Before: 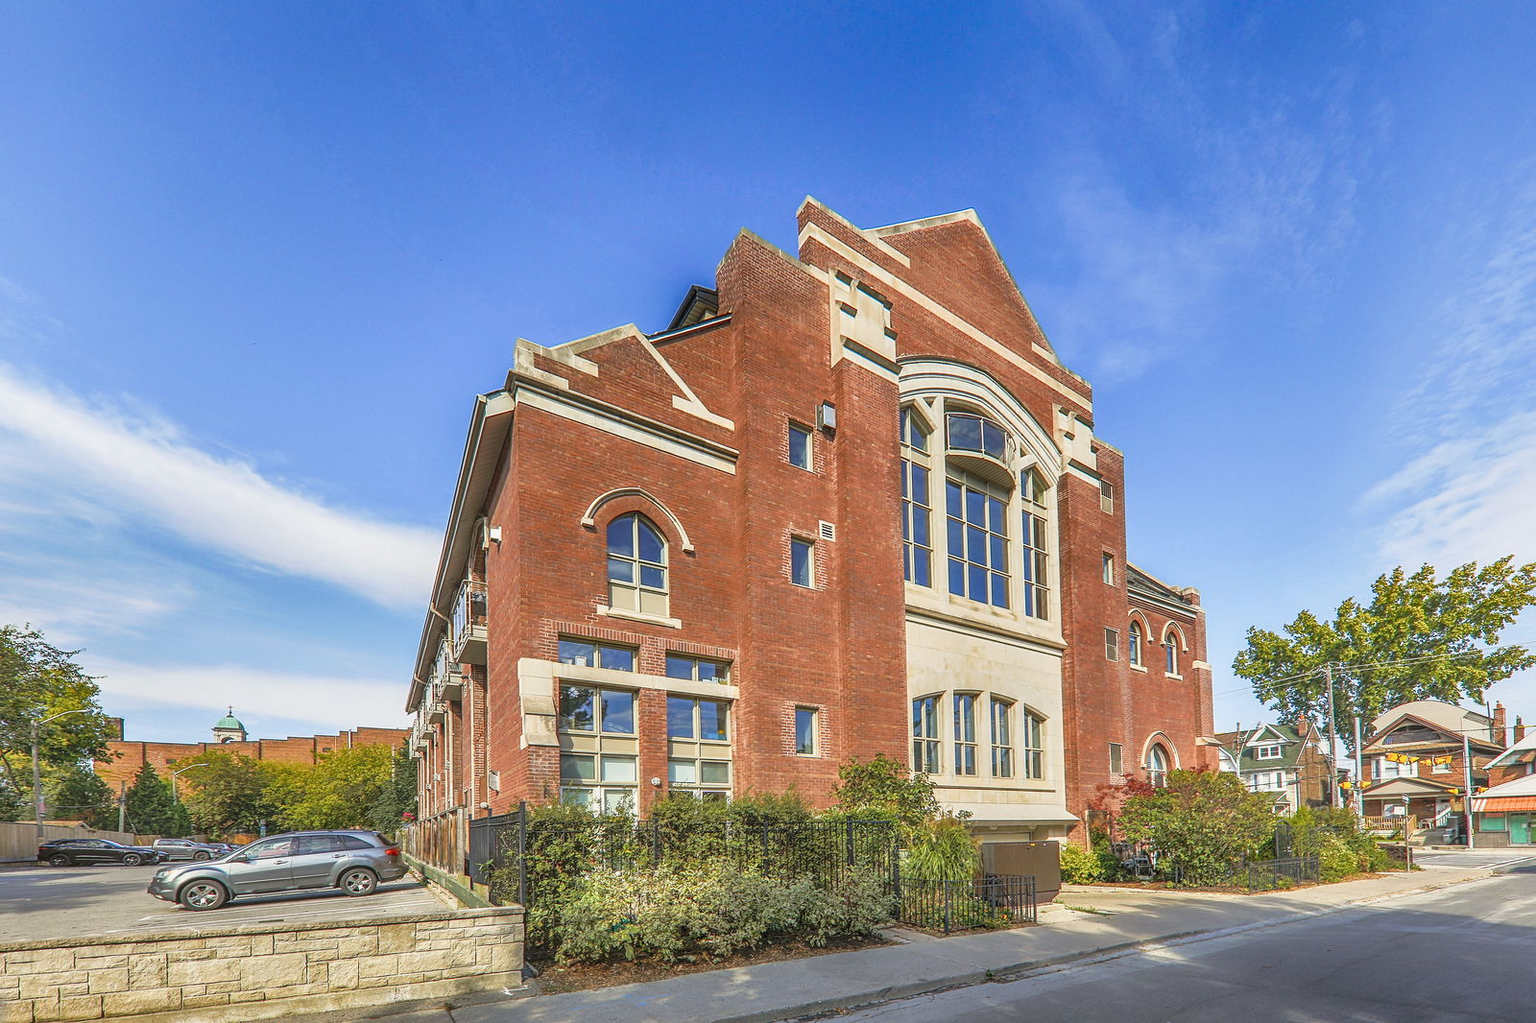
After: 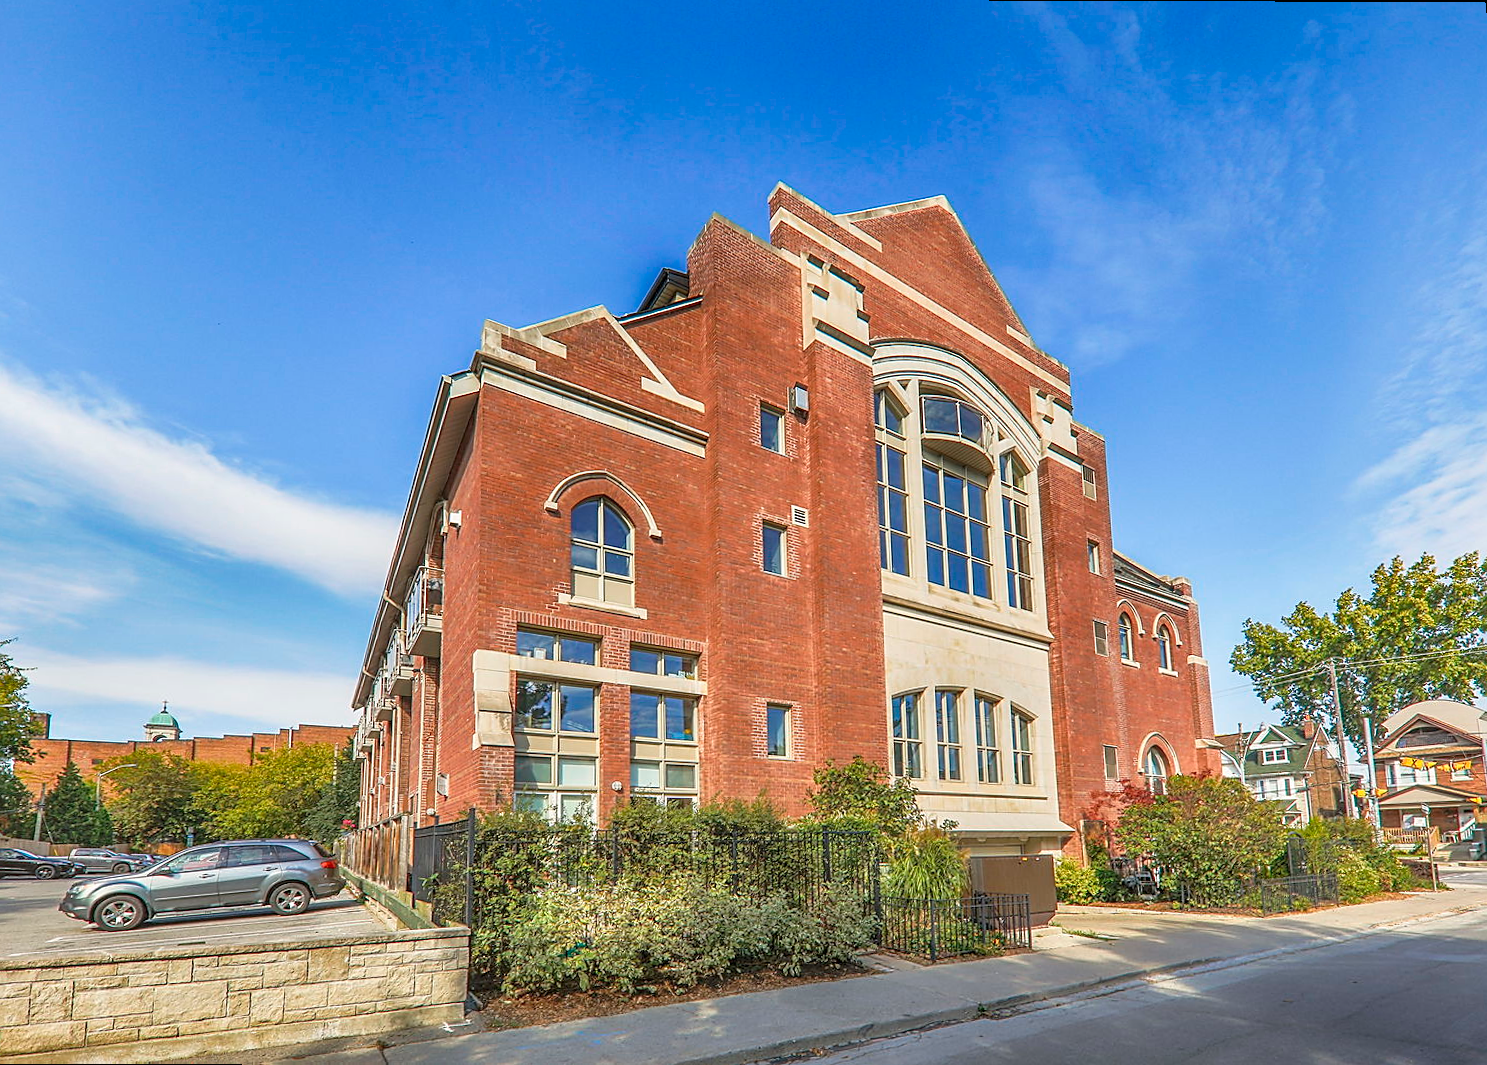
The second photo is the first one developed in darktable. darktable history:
rotate and perspective: rotation 0.215°, lens shift (vertical) -0.139, crop left 0.069, crop right 0.939, crop top 0.002, crop bottom 0.996
sharpen: radius 1.864, amount 0.398, threshold 1.271
